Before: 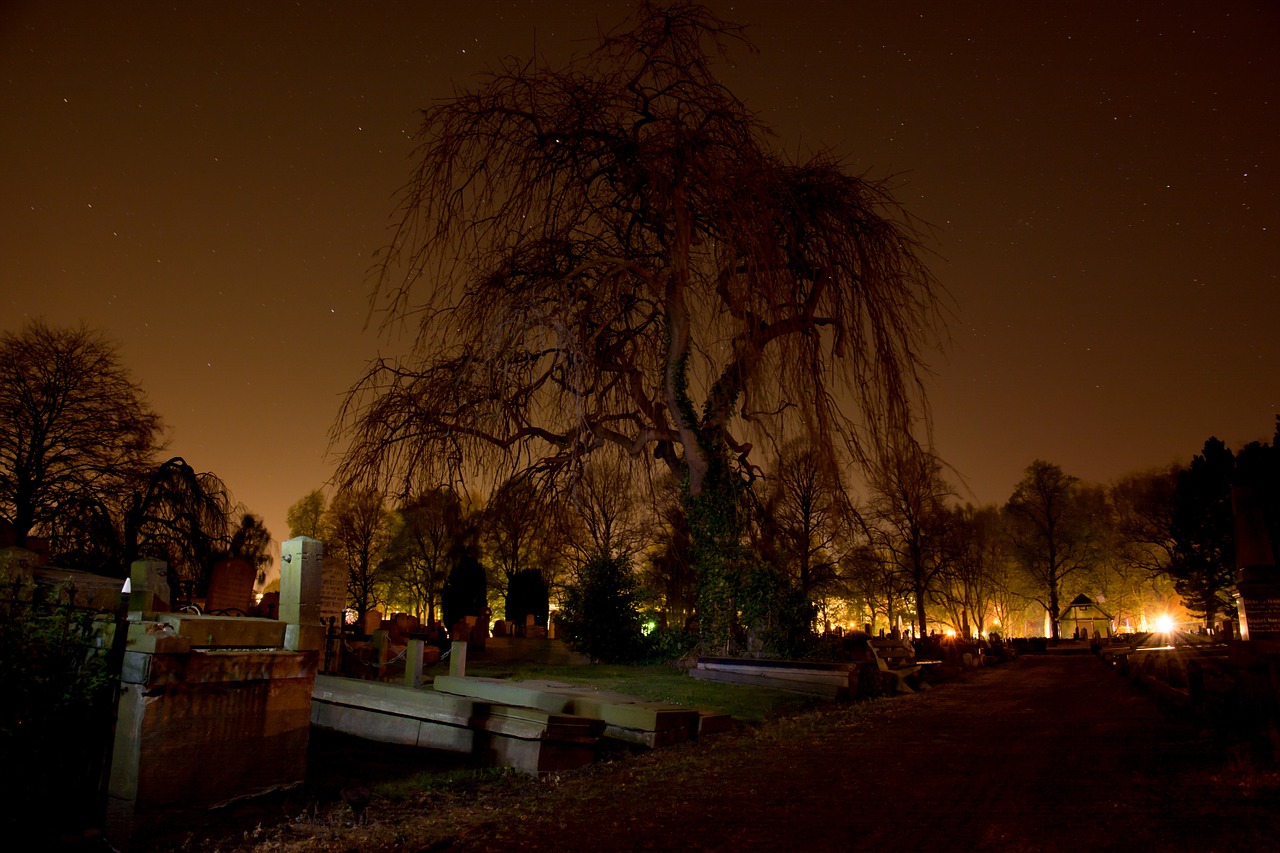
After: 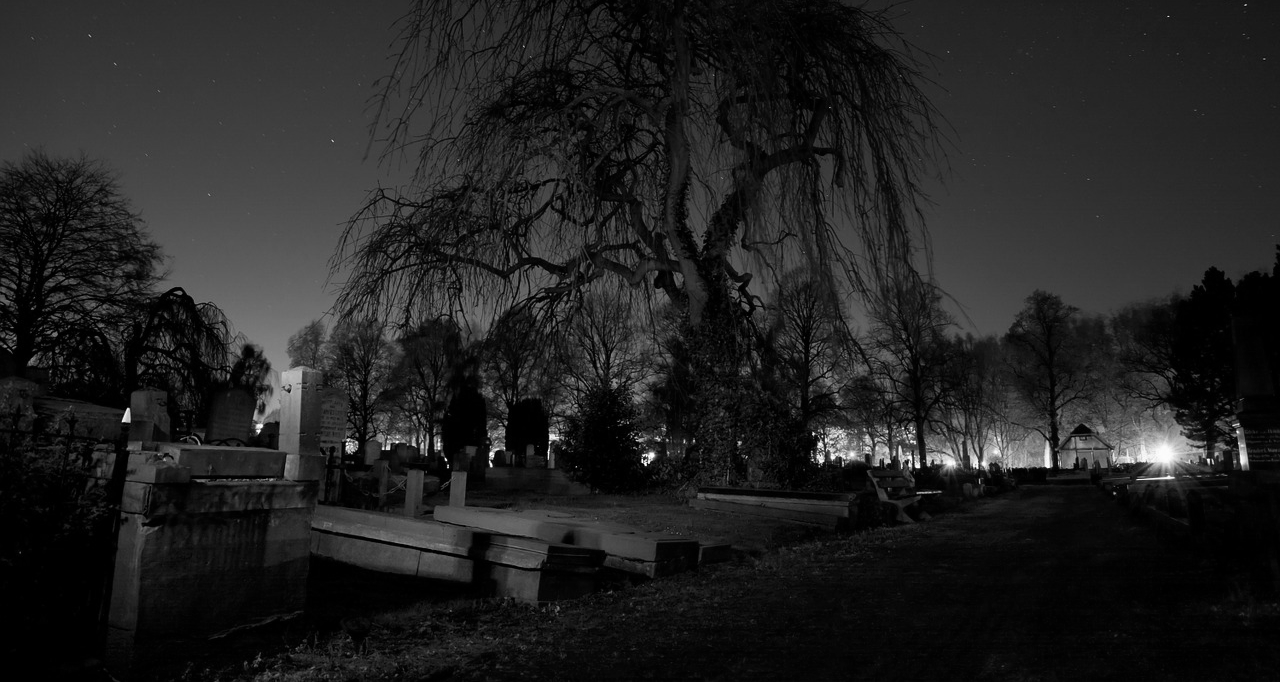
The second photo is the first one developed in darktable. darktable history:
monochrome: on, module defaults
crop and rotate: top 19.998%
